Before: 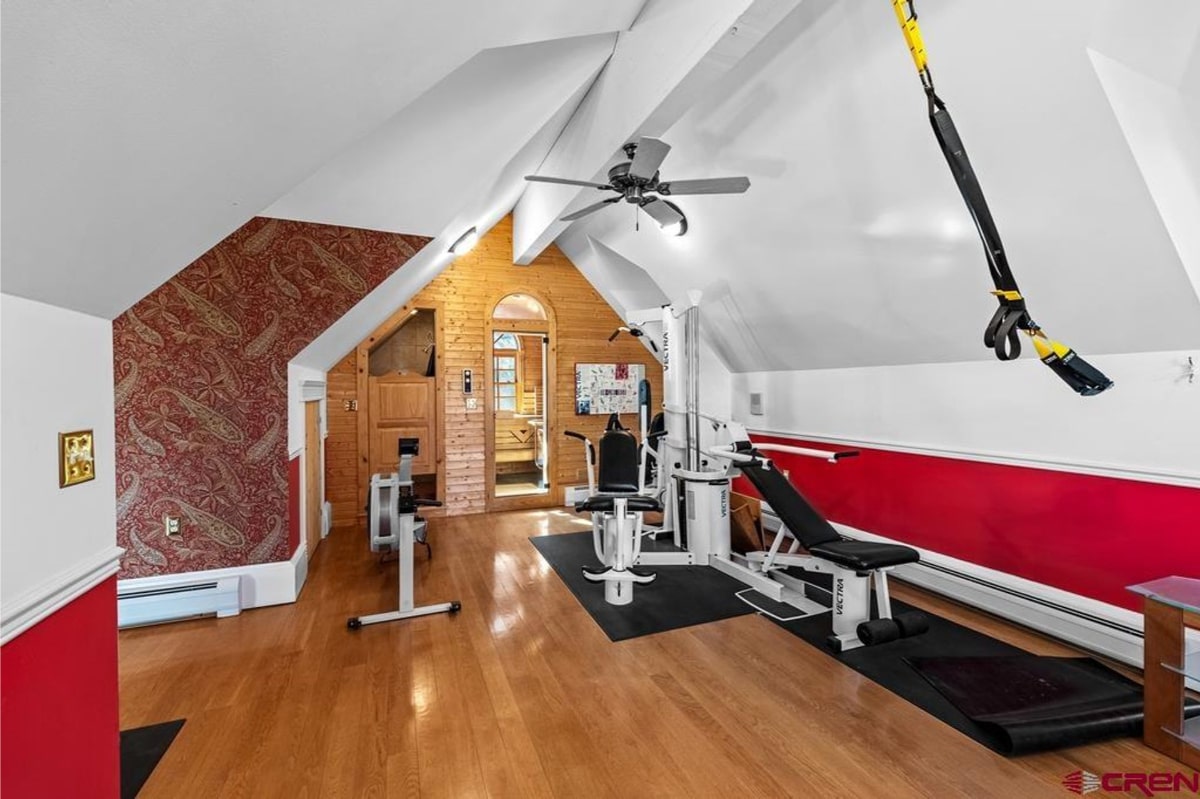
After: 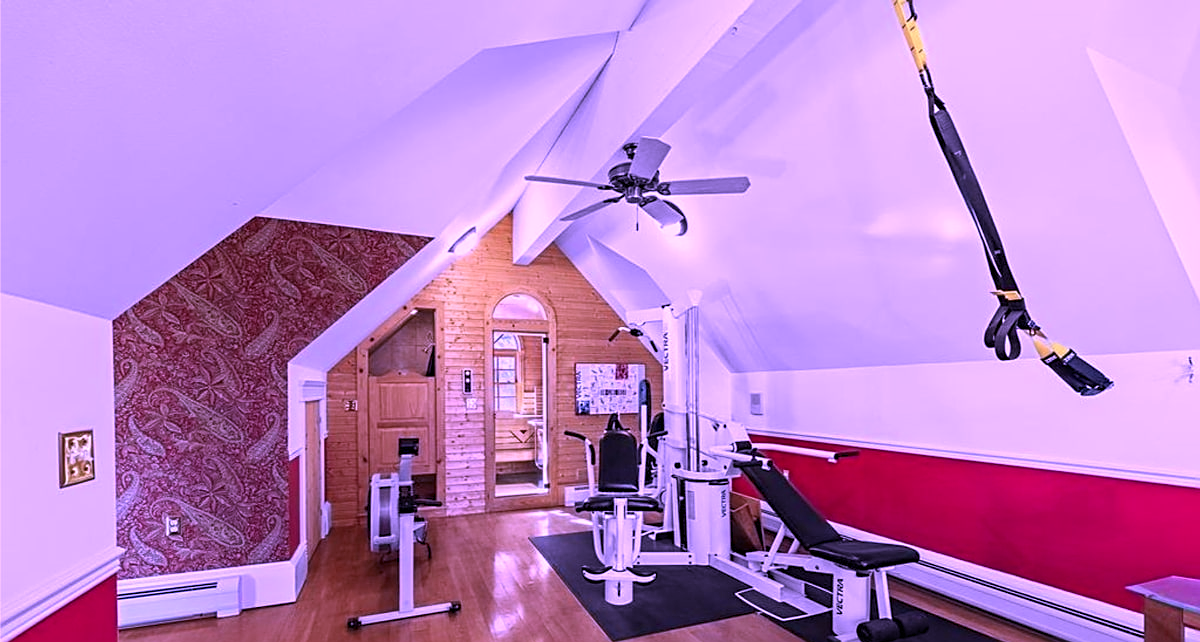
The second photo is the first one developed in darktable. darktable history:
crop: bottom 19.529%
sharpen: on, module defaults
color calibration: illuminant custom, x 0.38, y 0.483, temperature 4459.82 K
